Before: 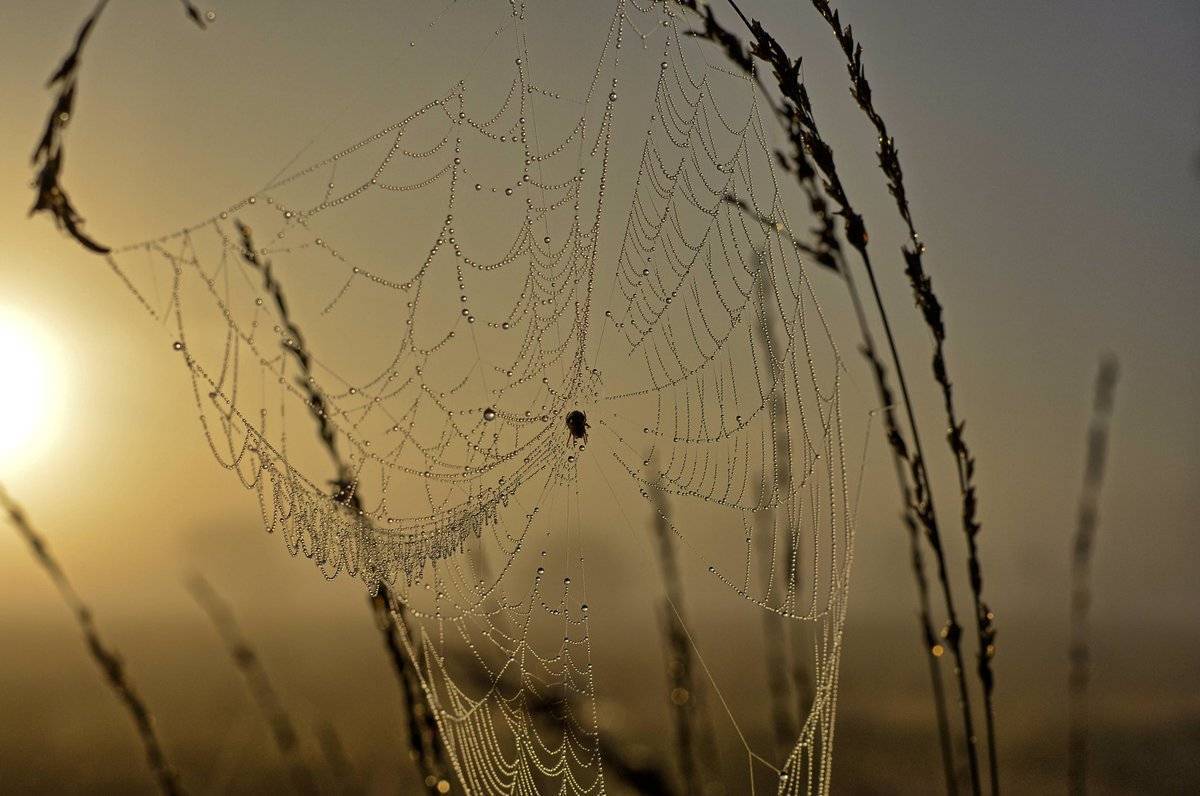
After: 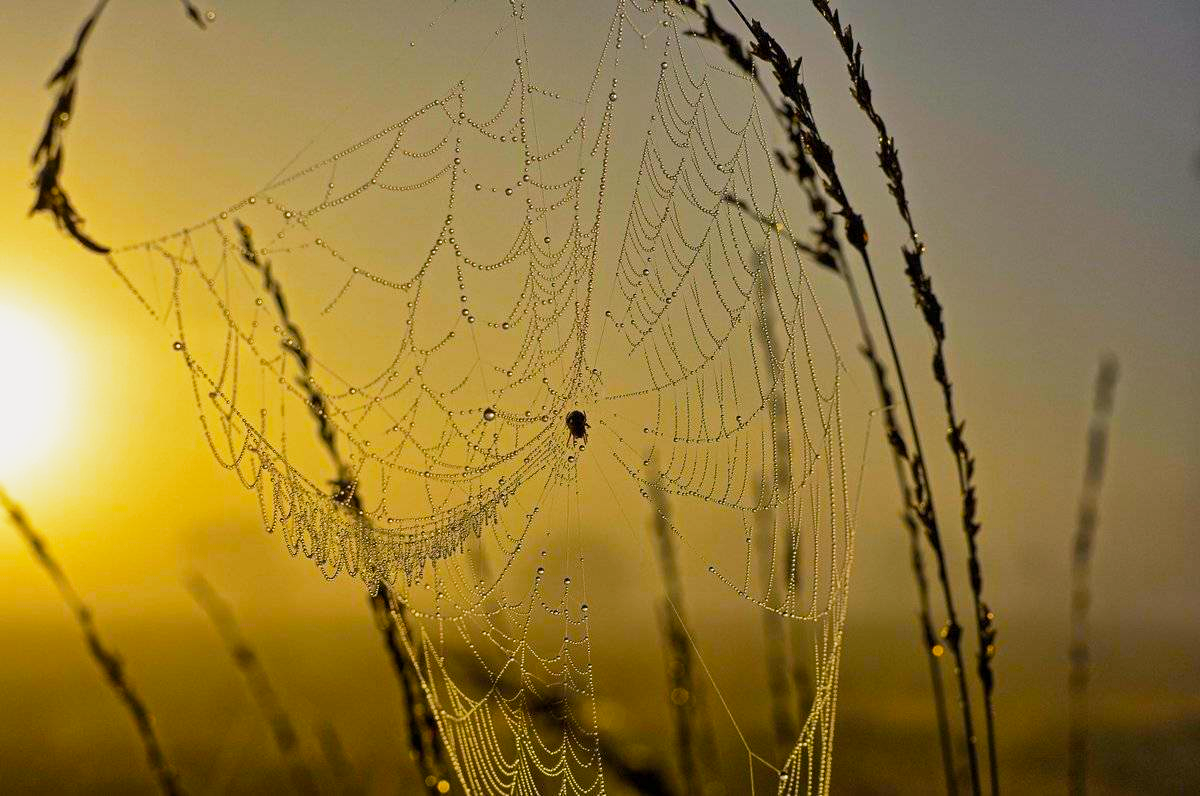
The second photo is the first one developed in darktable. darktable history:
base curve: curves: ch0 [(0, 0) (0.088, 0.125) (0.176, 0.251) (0.354, 0.501) (0.613, 0.749) (1, 0.877)], preserve colors none
contrast brightness saturation: saturation -0.068
color balance rgb: highlights gain › chroma 0.807%, highlights gain › hue 55.49°, linear chroma grading › global chroma 14.395%, perceptual saturation grading › global saturation 39.759%
